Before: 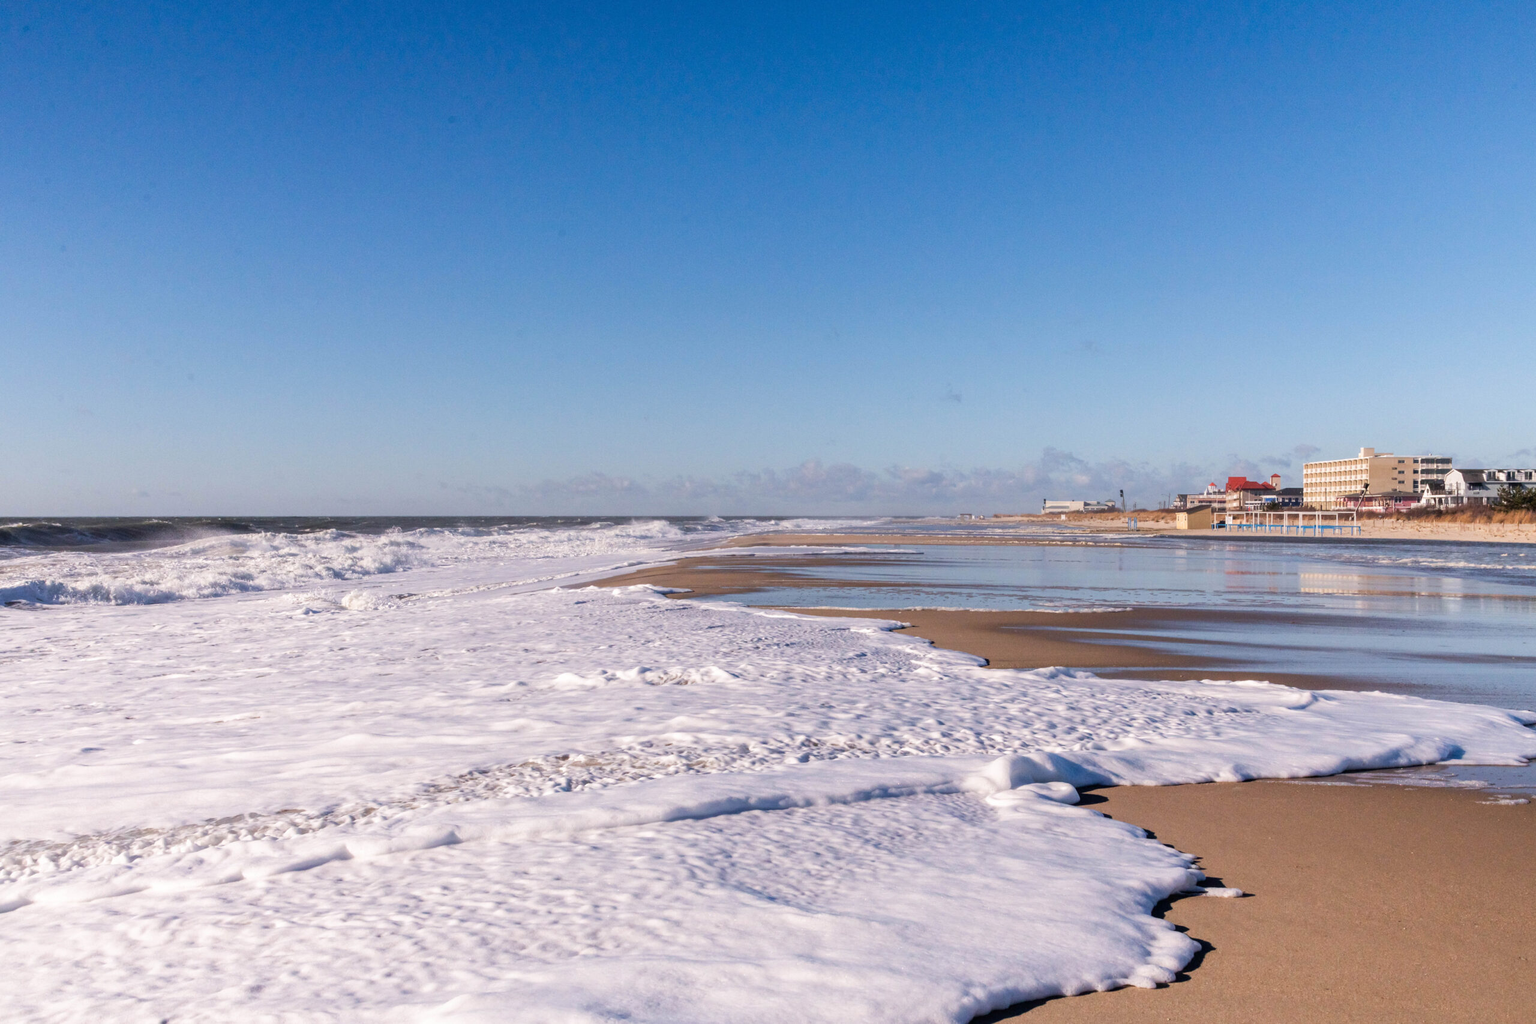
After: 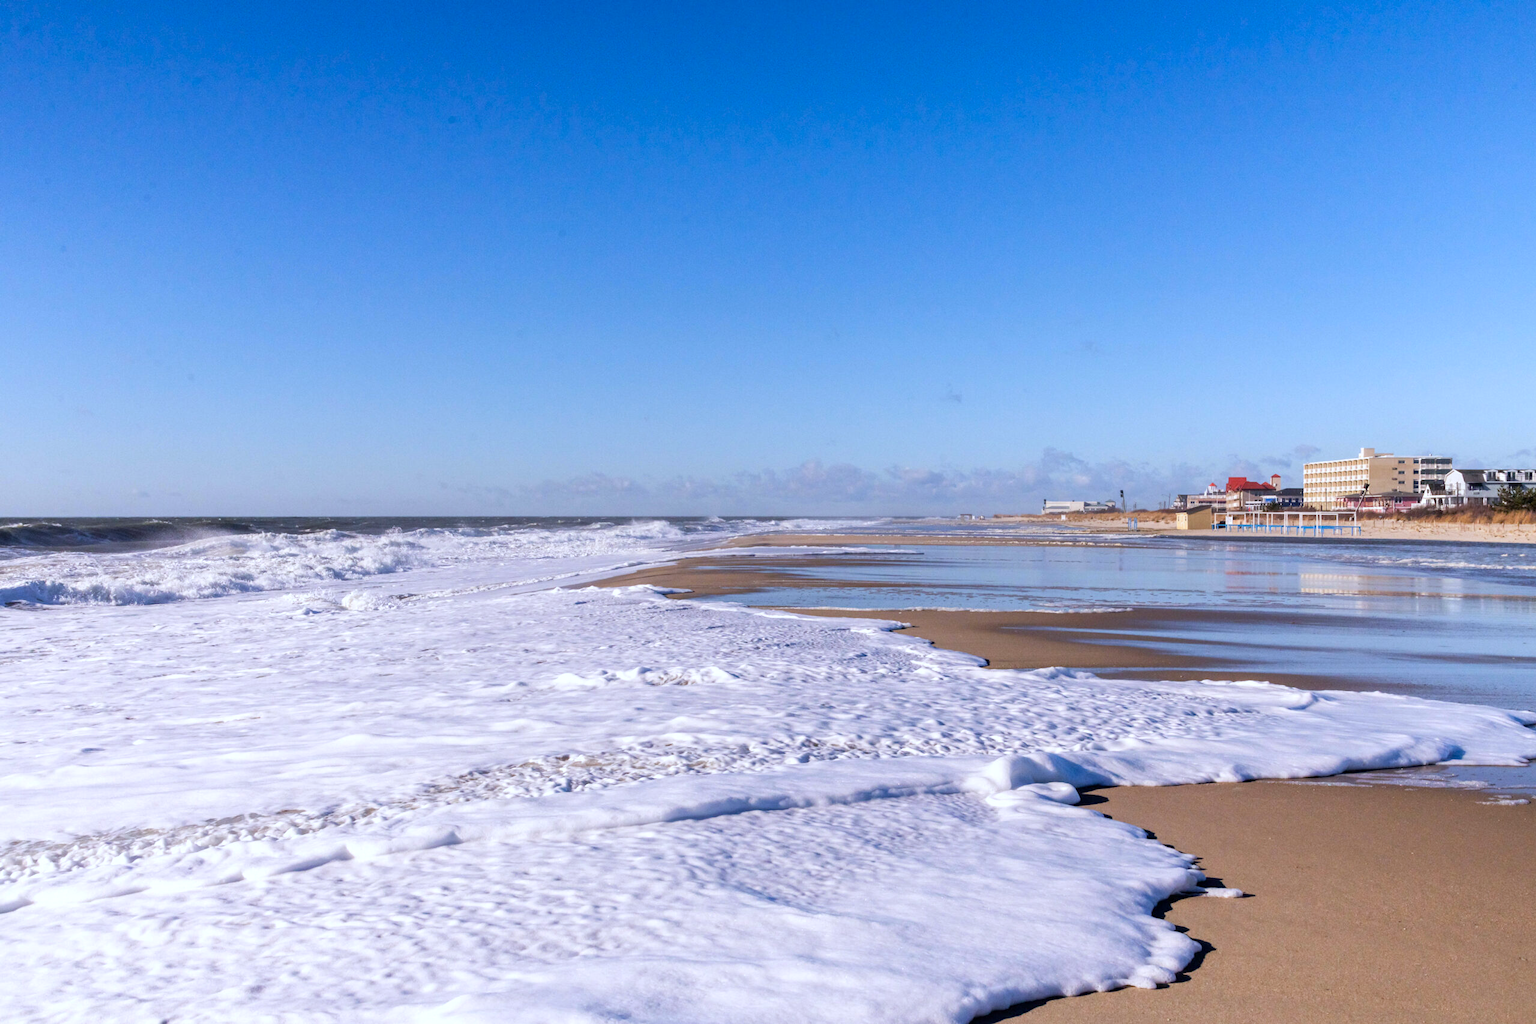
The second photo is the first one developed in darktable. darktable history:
white balance: red 0.924, blue 1.095
color correction: highlights a* 0.816, highlights b* 2.78, saturation 1.1
exposure: black level correction 0.001, exposure 0.14 EV, compensate highlight preservation false
